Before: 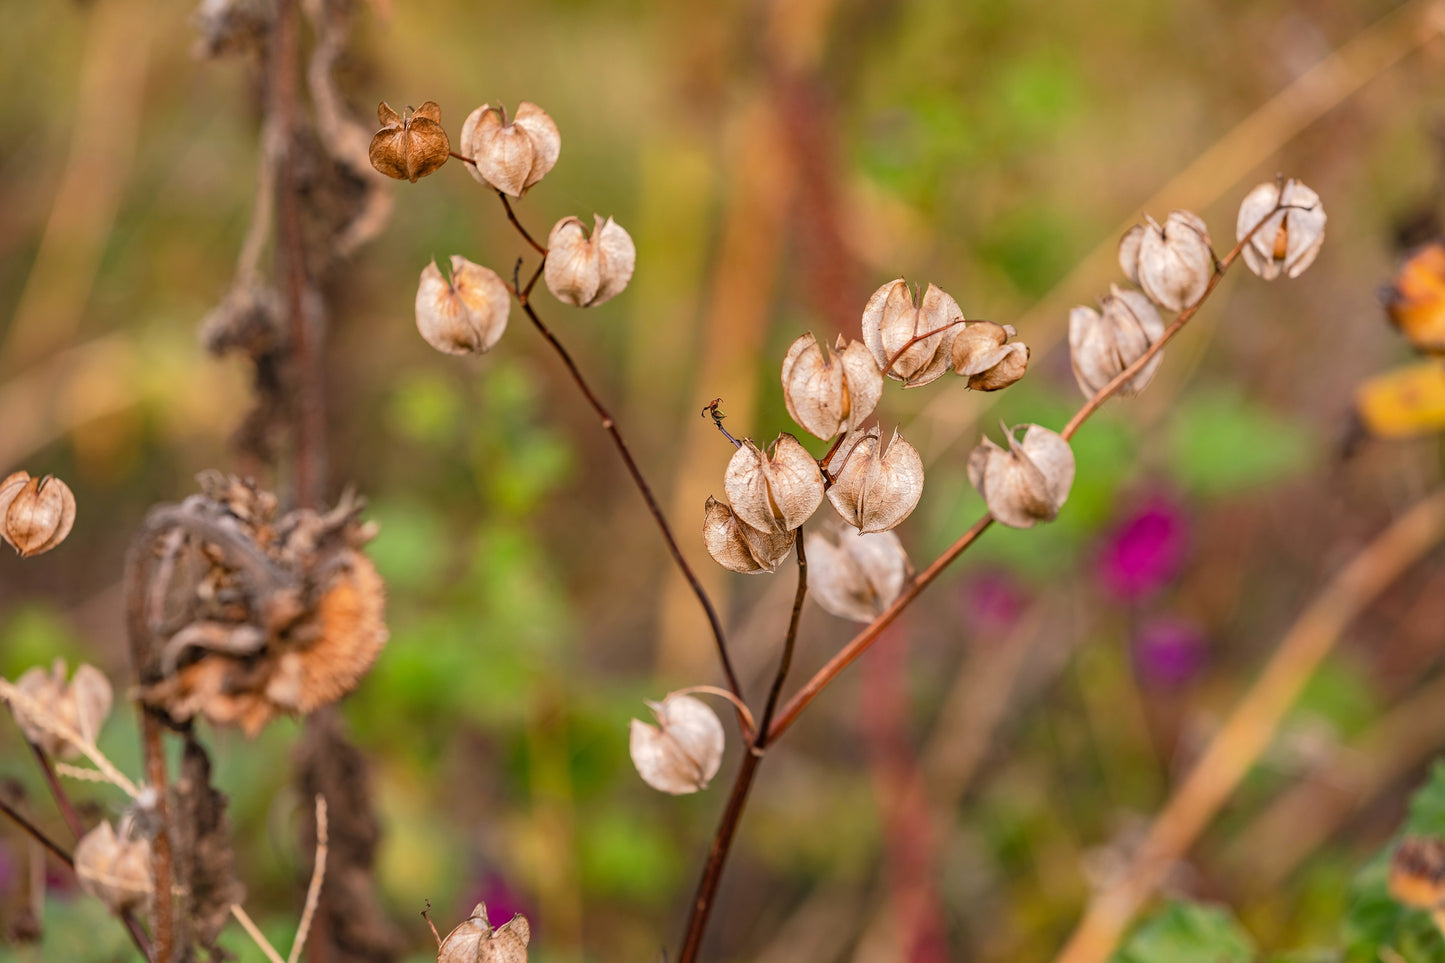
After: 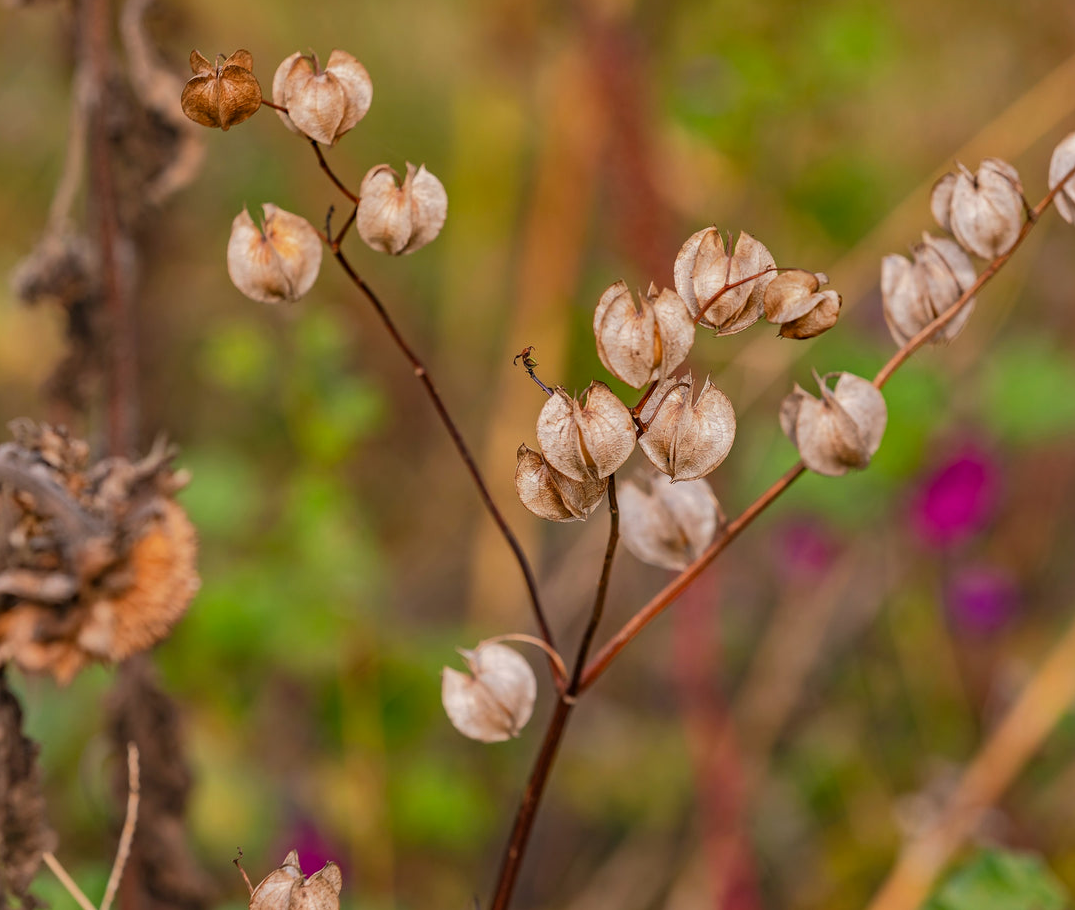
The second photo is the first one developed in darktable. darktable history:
shadows and highlights: shadows 82.23, white point adjustment -8.89, highlights -61.22, soften with gaussian
crop and rotate: left 13.013%, top 5.416%, right 12.548%
tone equalizer: on, module defaults
